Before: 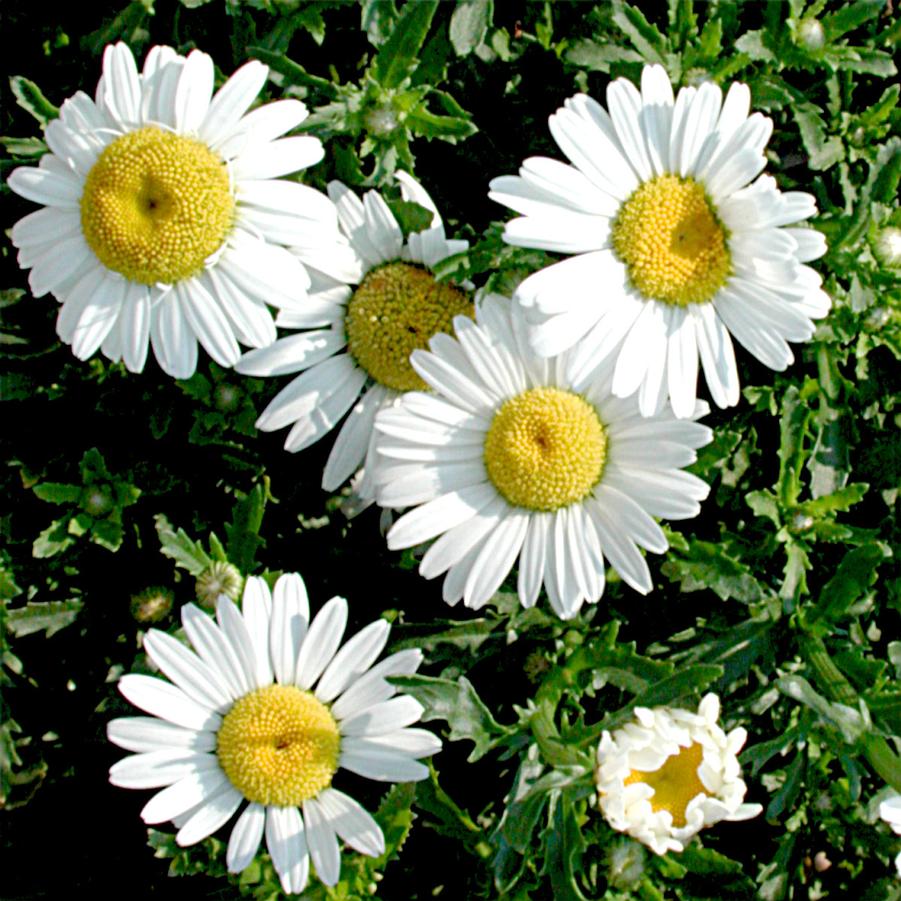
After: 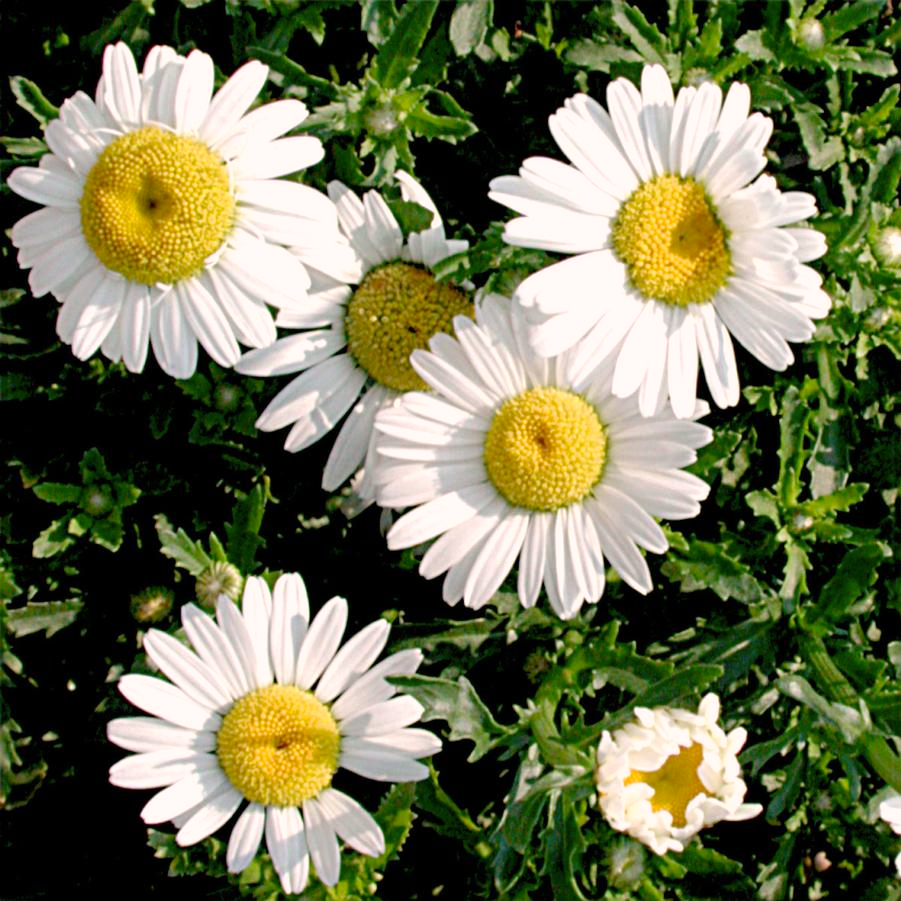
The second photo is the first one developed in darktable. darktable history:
color correction: highlights a* 7.73, highlights b* 4.27
